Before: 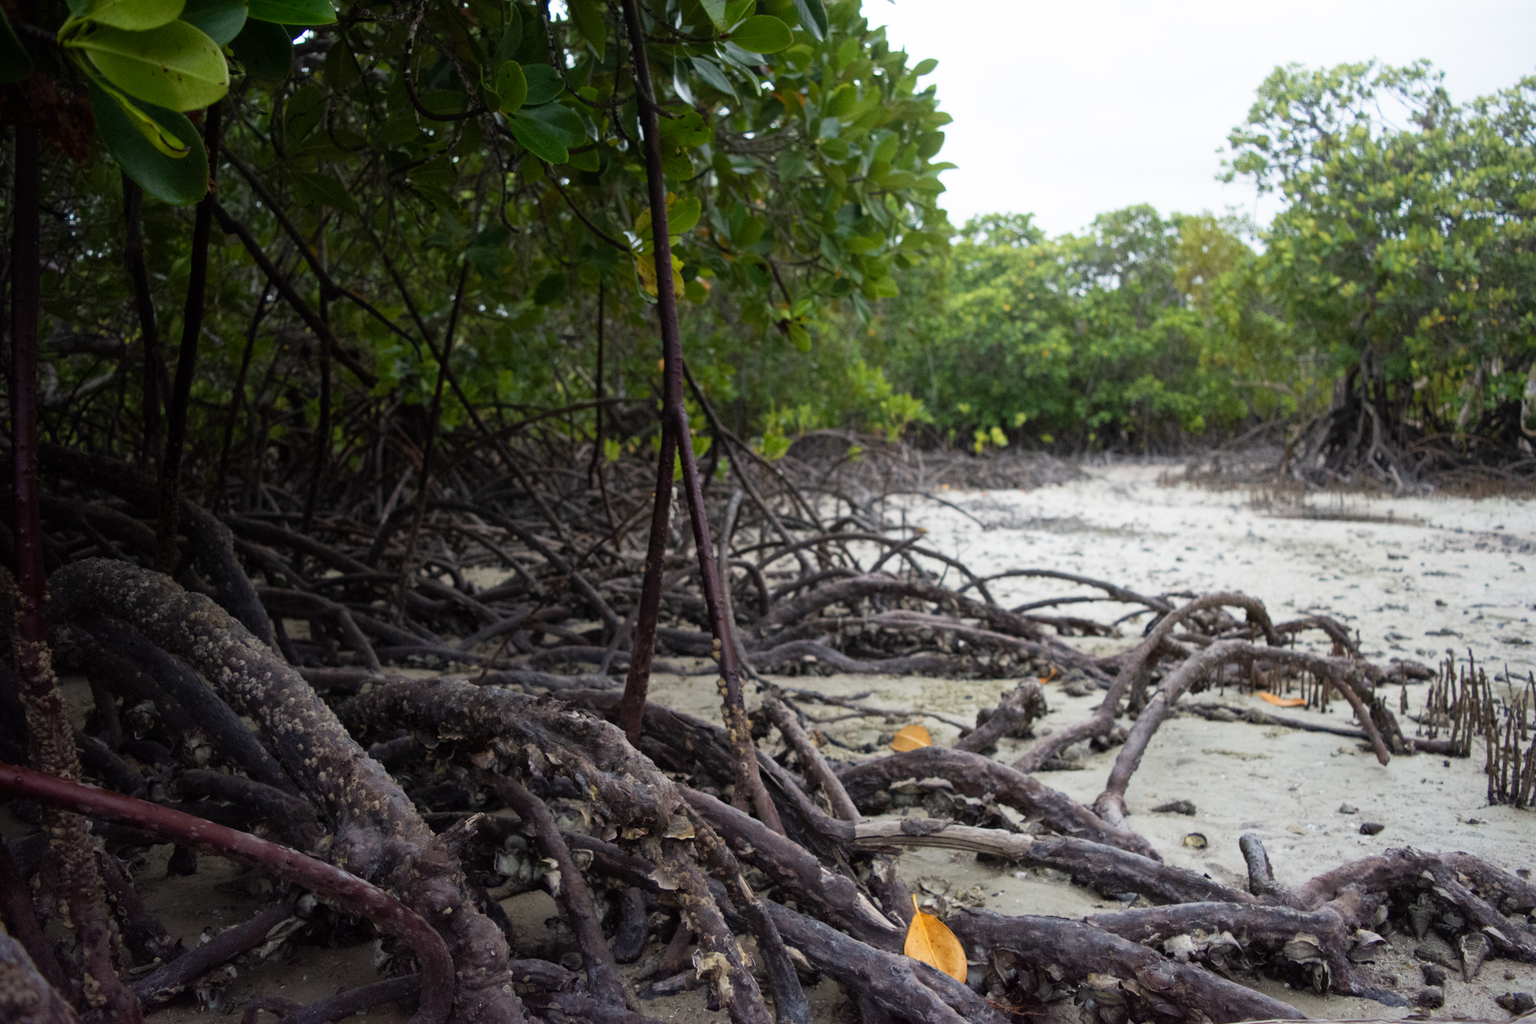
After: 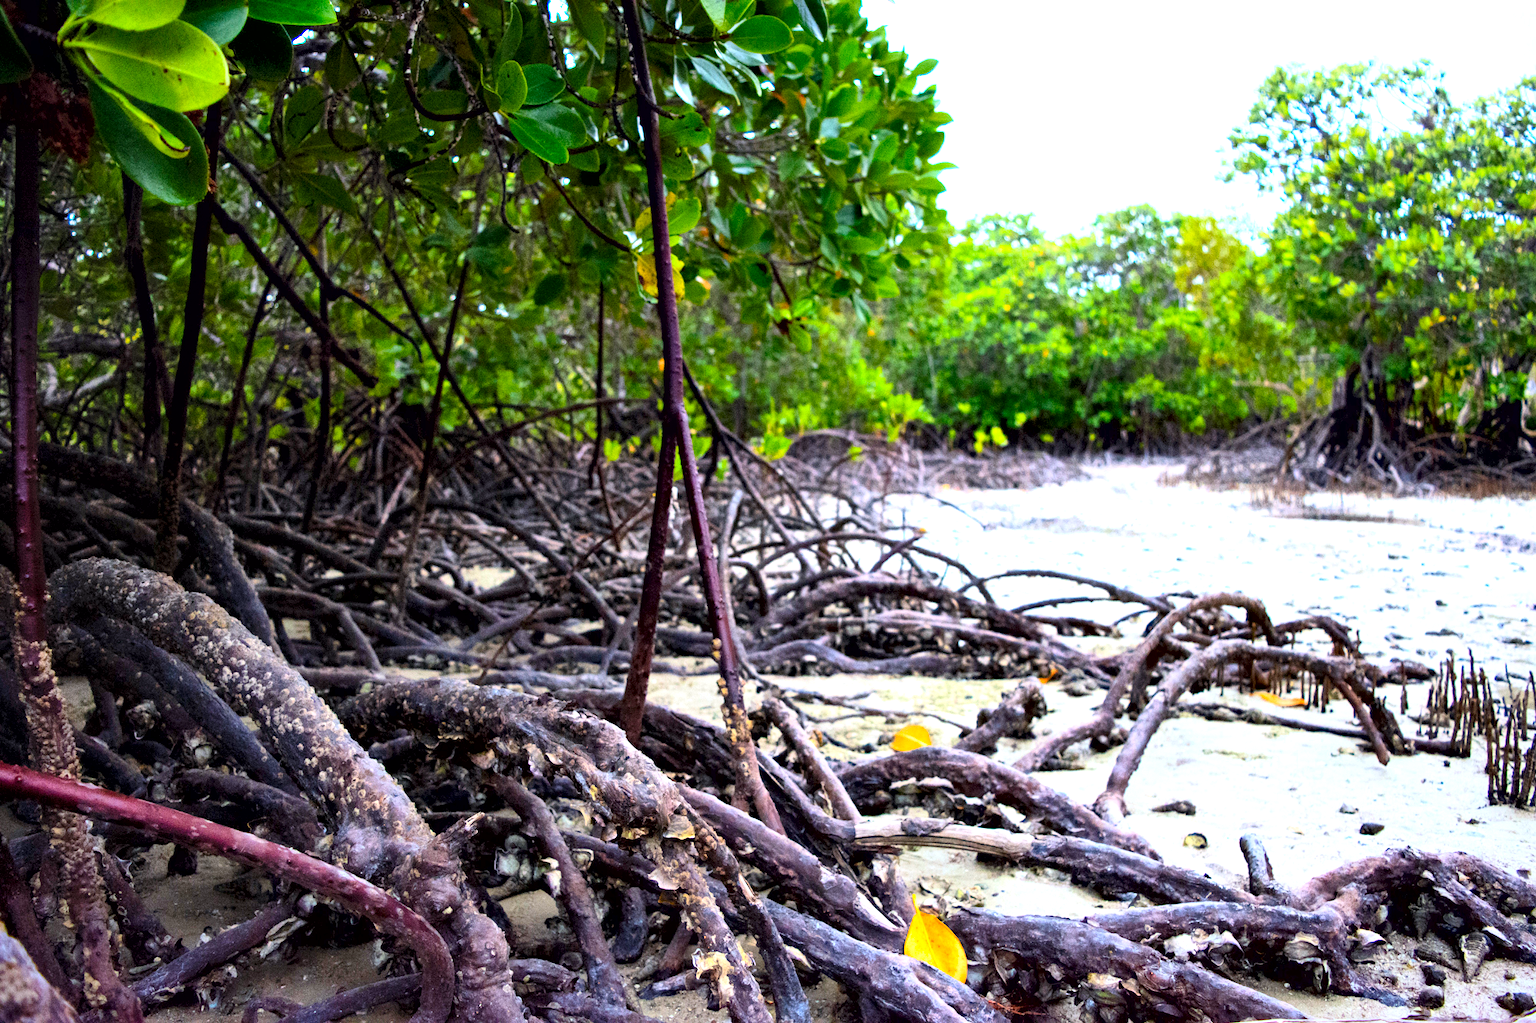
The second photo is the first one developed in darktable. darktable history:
exposure: black level correction 0, exposure 0.7 EV, compensate exposure bias true, compensate highlight preservation false
shadows and highlights: shadows 37.27, highlights -28.18, soften with gaussian
contrast equalizer: octaves 7, y [[0.6 ×6], [0.55 ×6], [0 ×6], [0 ×6], [0 ×6]]
contrast brightness saturation: contrast 0.2, brightness 0.2, saturation 0.8
white balance: red 0.984, blue 1.059
